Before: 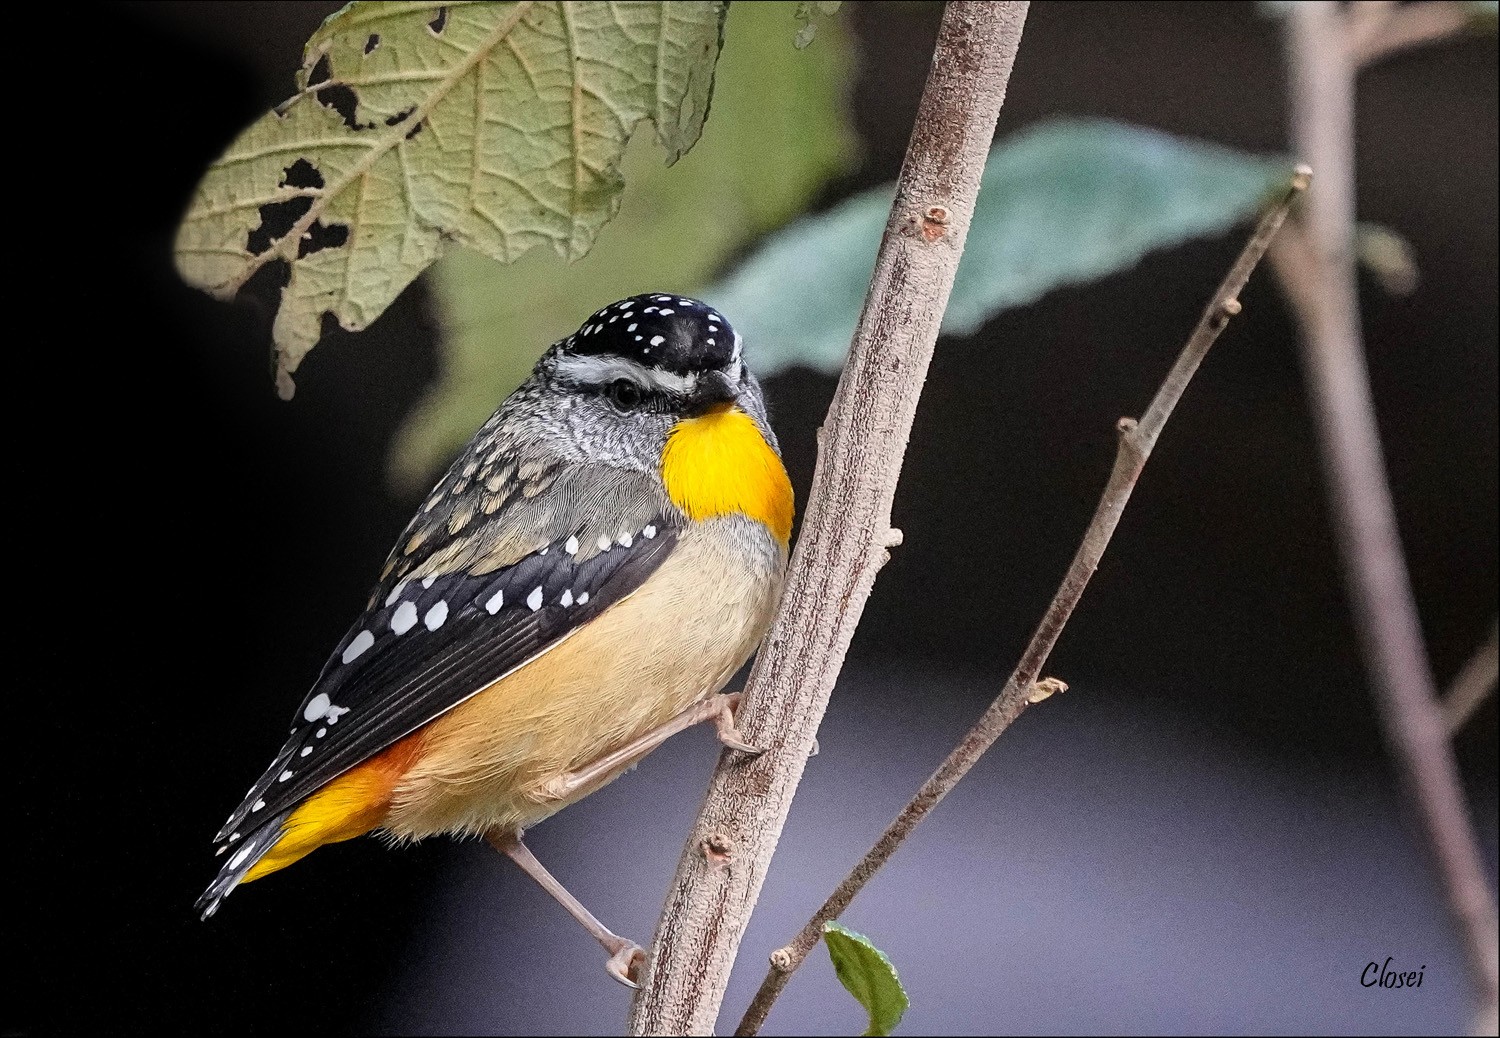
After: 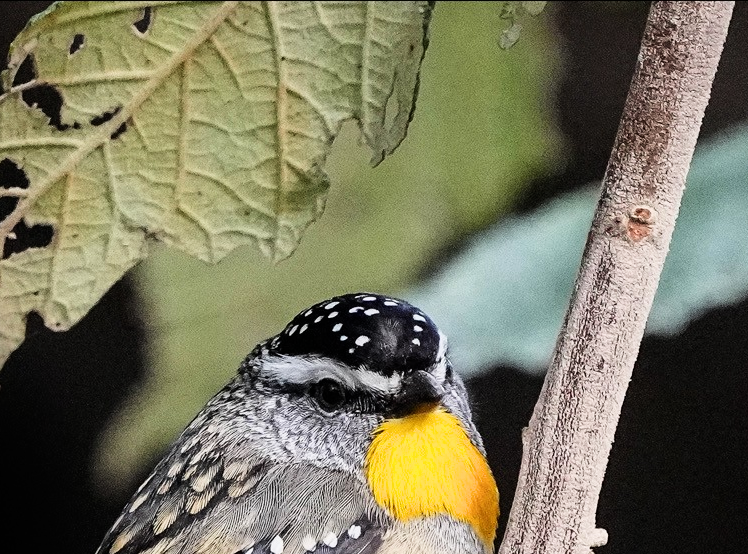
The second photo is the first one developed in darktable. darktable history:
tone equalizer: -8 EV -0.439 EV, -7 EV -0.404 EV, -6 EV -0.352 EV, -5 EV -0.201 EV, -3 EV 0.23 EV, -2 EV 0.338 EV, -1 EV 0.395 EV, +0 EV 0.397 EV, edges refinement/feathering 500, mask exposure compensation -1.57 EV, preserve details no
filmic rgb: black relative exposure -11.4 EV, white relative exposure 3.25 EV, threshold 2.96 EV, hardness 6.76, enable highlight reconstruction true
crop: left 19.704%, right 30.415%, bottom 46.57%
